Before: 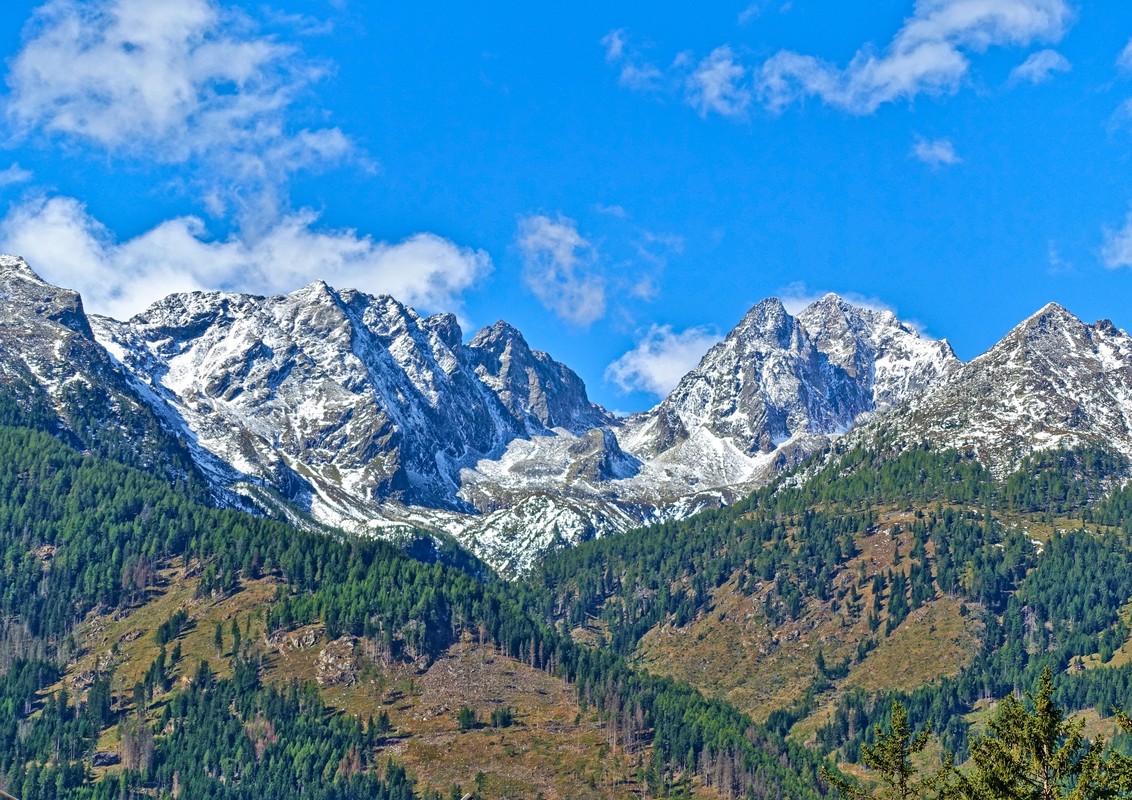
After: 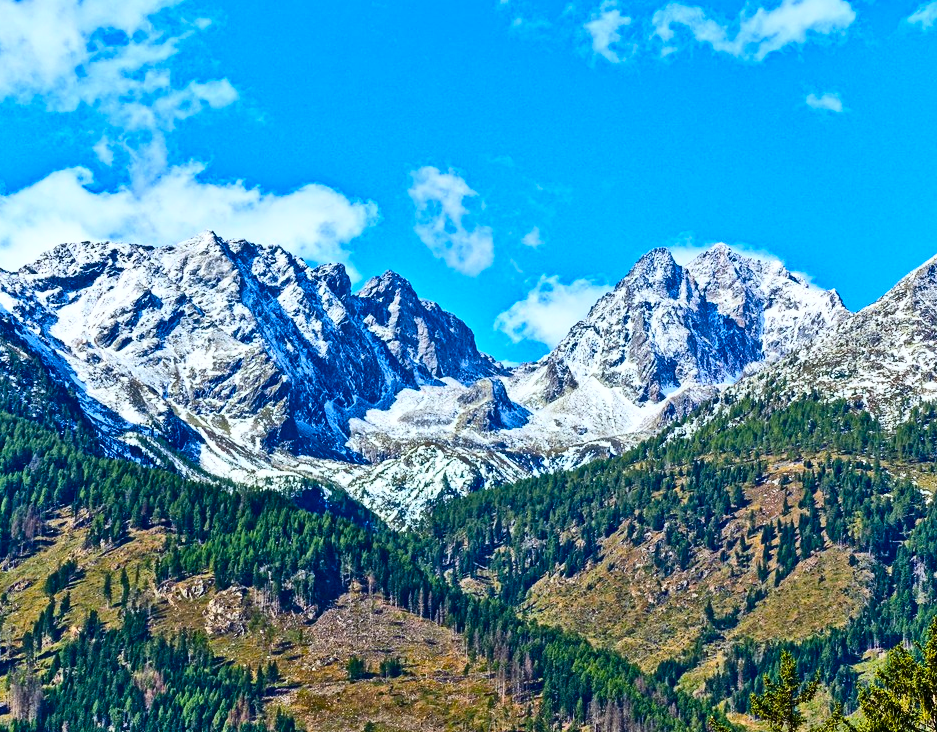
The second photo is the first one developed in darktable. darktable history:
crop: left 9.807%, top 6.259%, right 7.334%, bottom 2.177%
color balance rgb: linear chroma grading › global chroma 15%, perceptual saturation grading › global saturation 30%
white balance: red 0.982, blue 1.018
contrast brightness saturation: contrast 0.39, brightness 0.1
